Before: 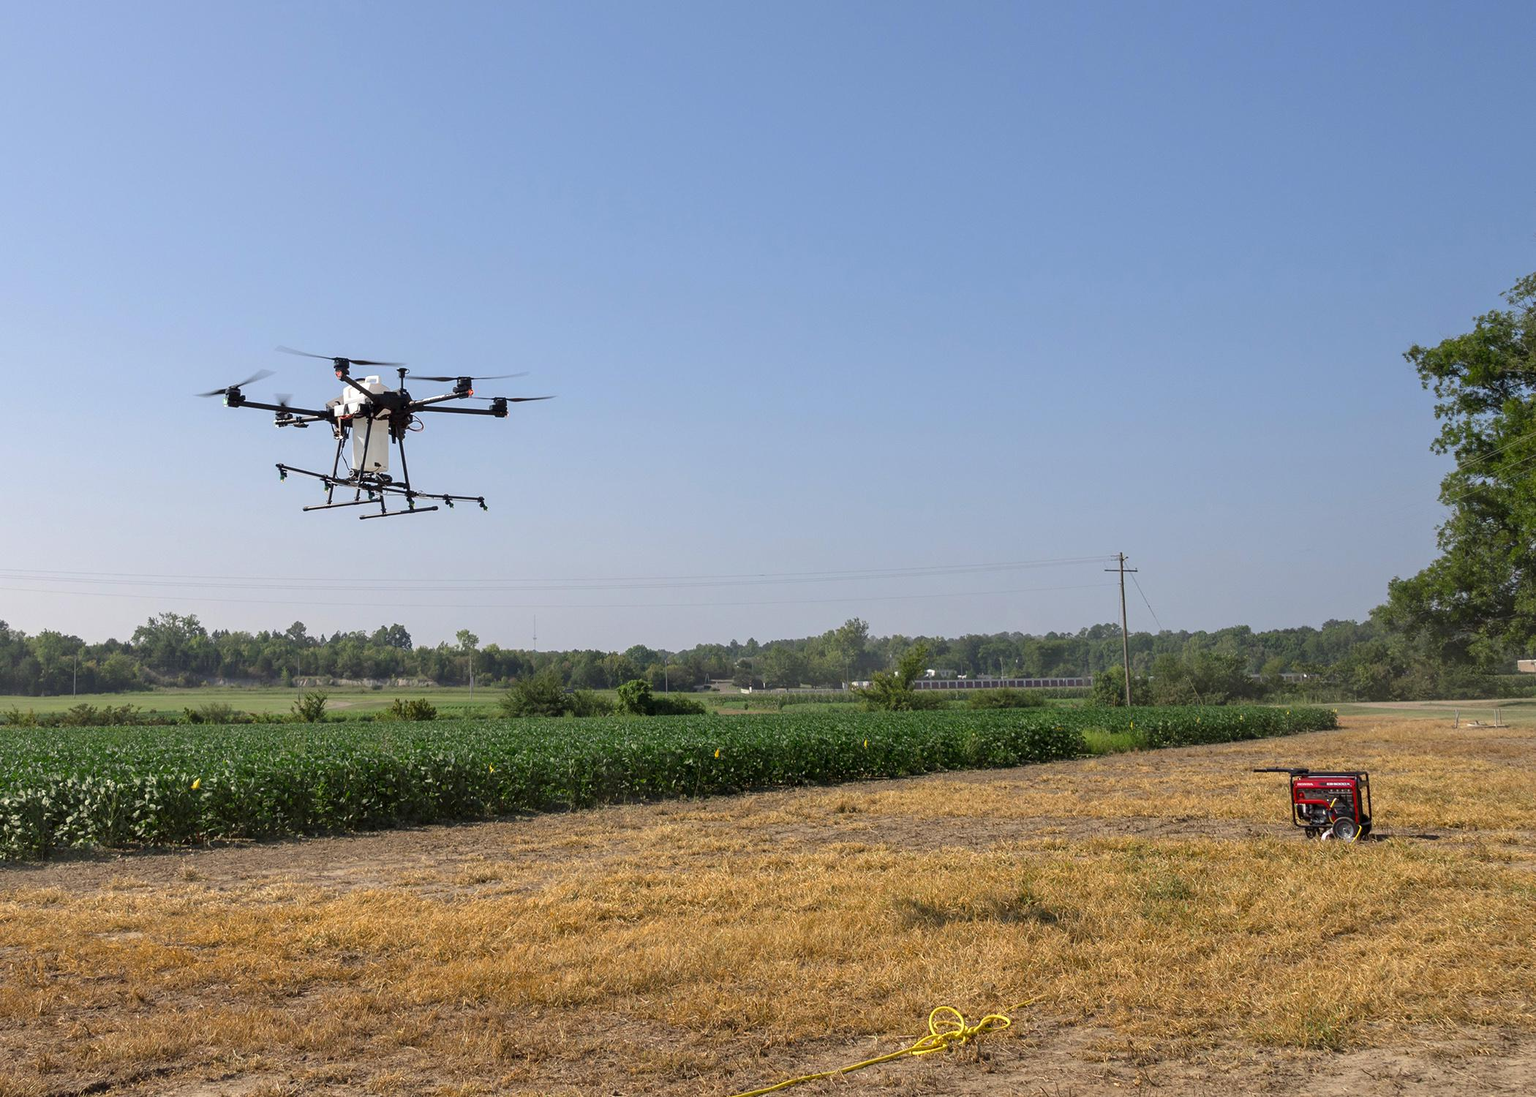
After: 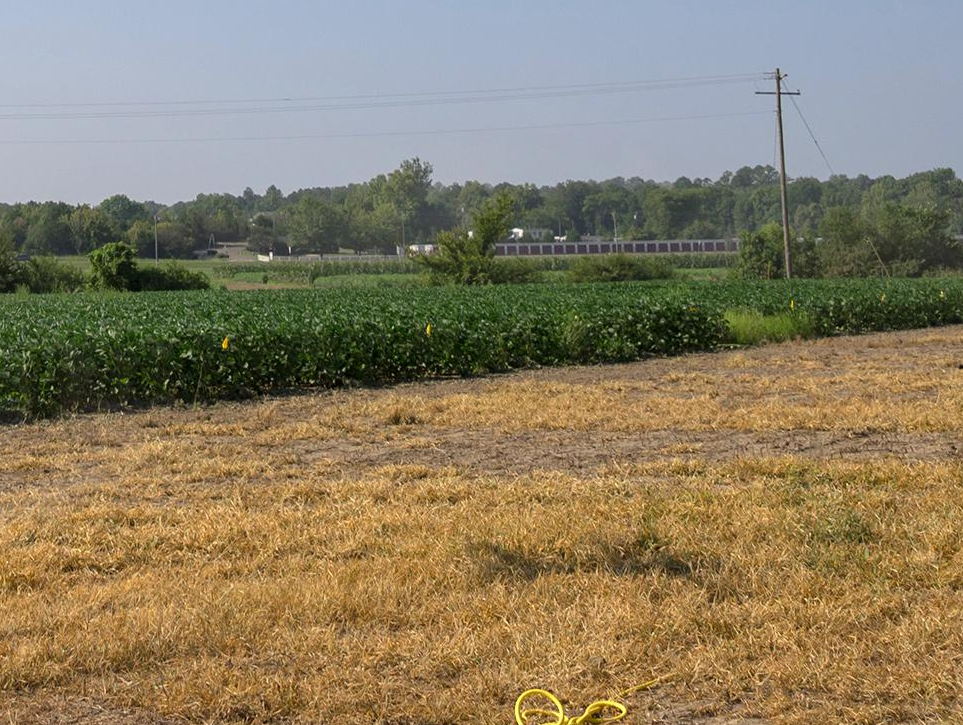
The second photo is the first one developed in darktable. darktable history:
crop: left 35.976%, top 45.819%, right 18.162%, bottom 5.807%
white balance: emerald 1
